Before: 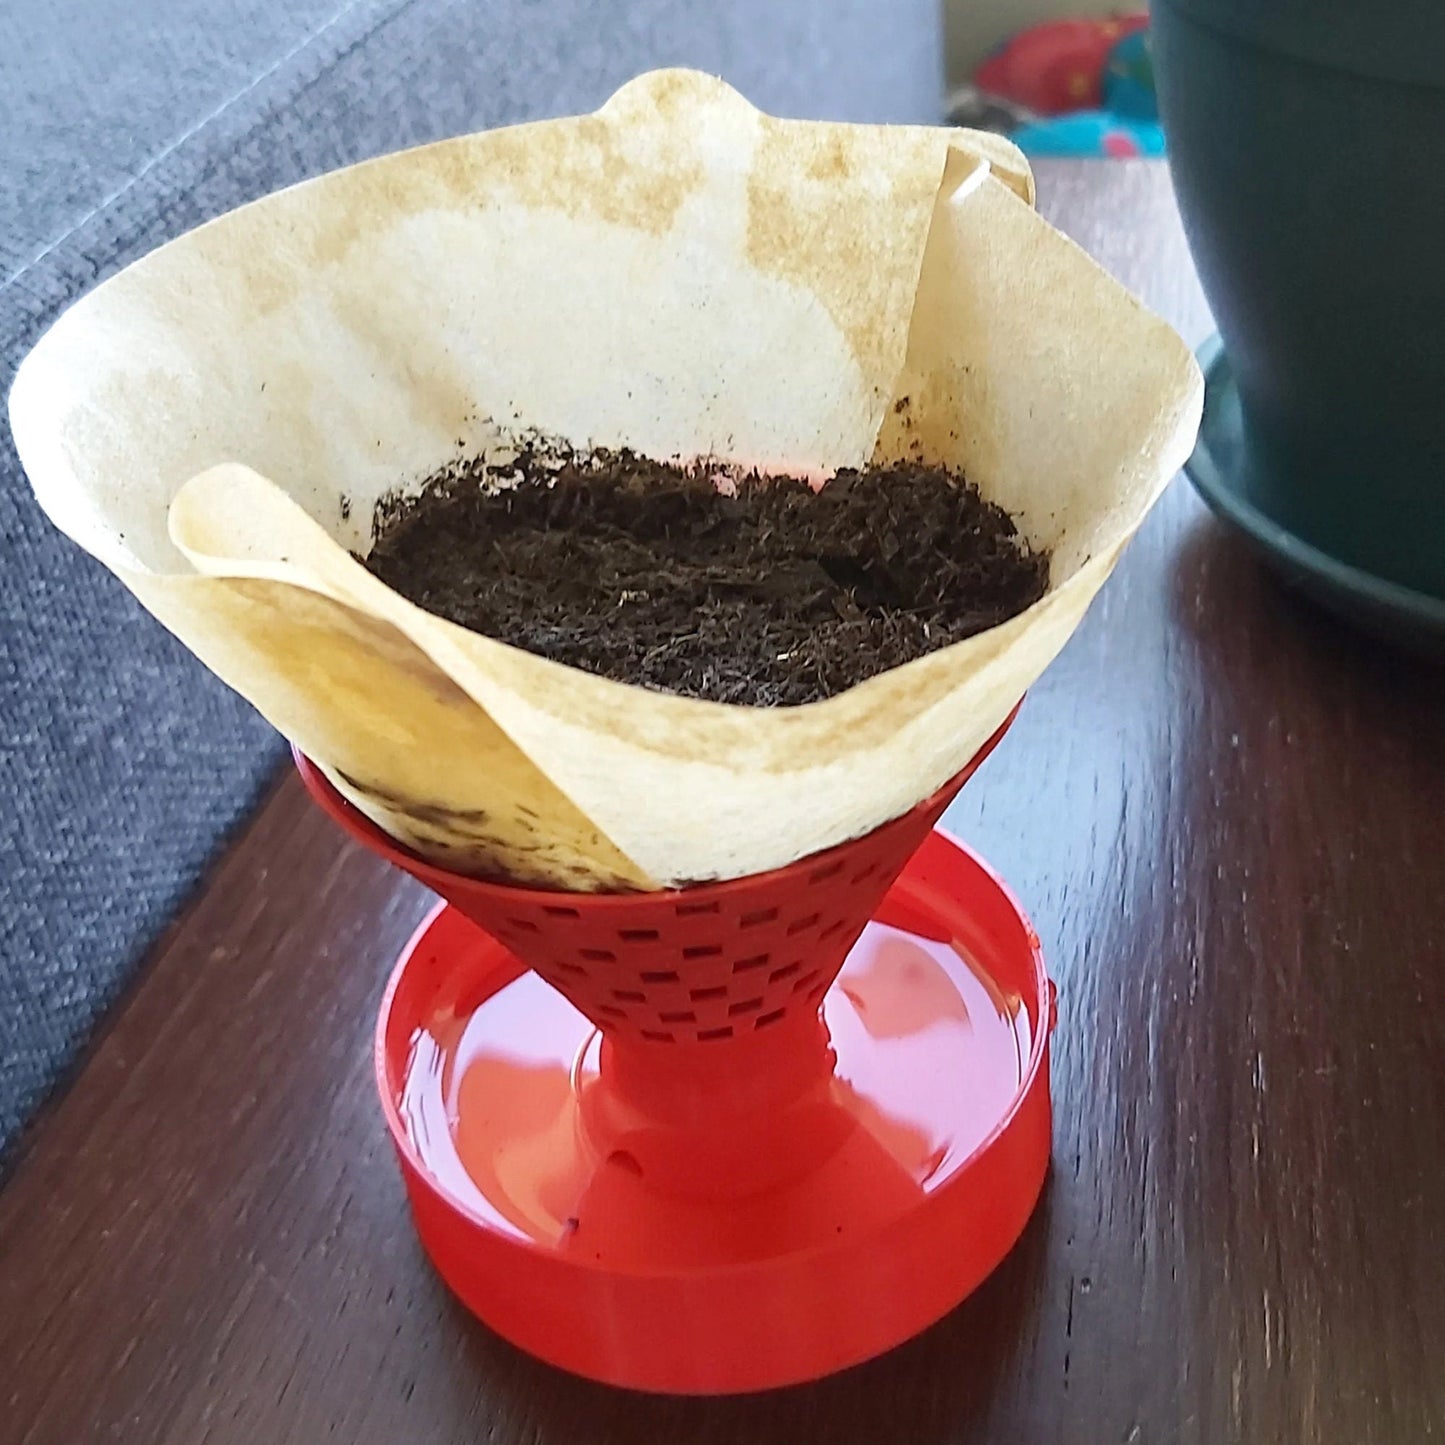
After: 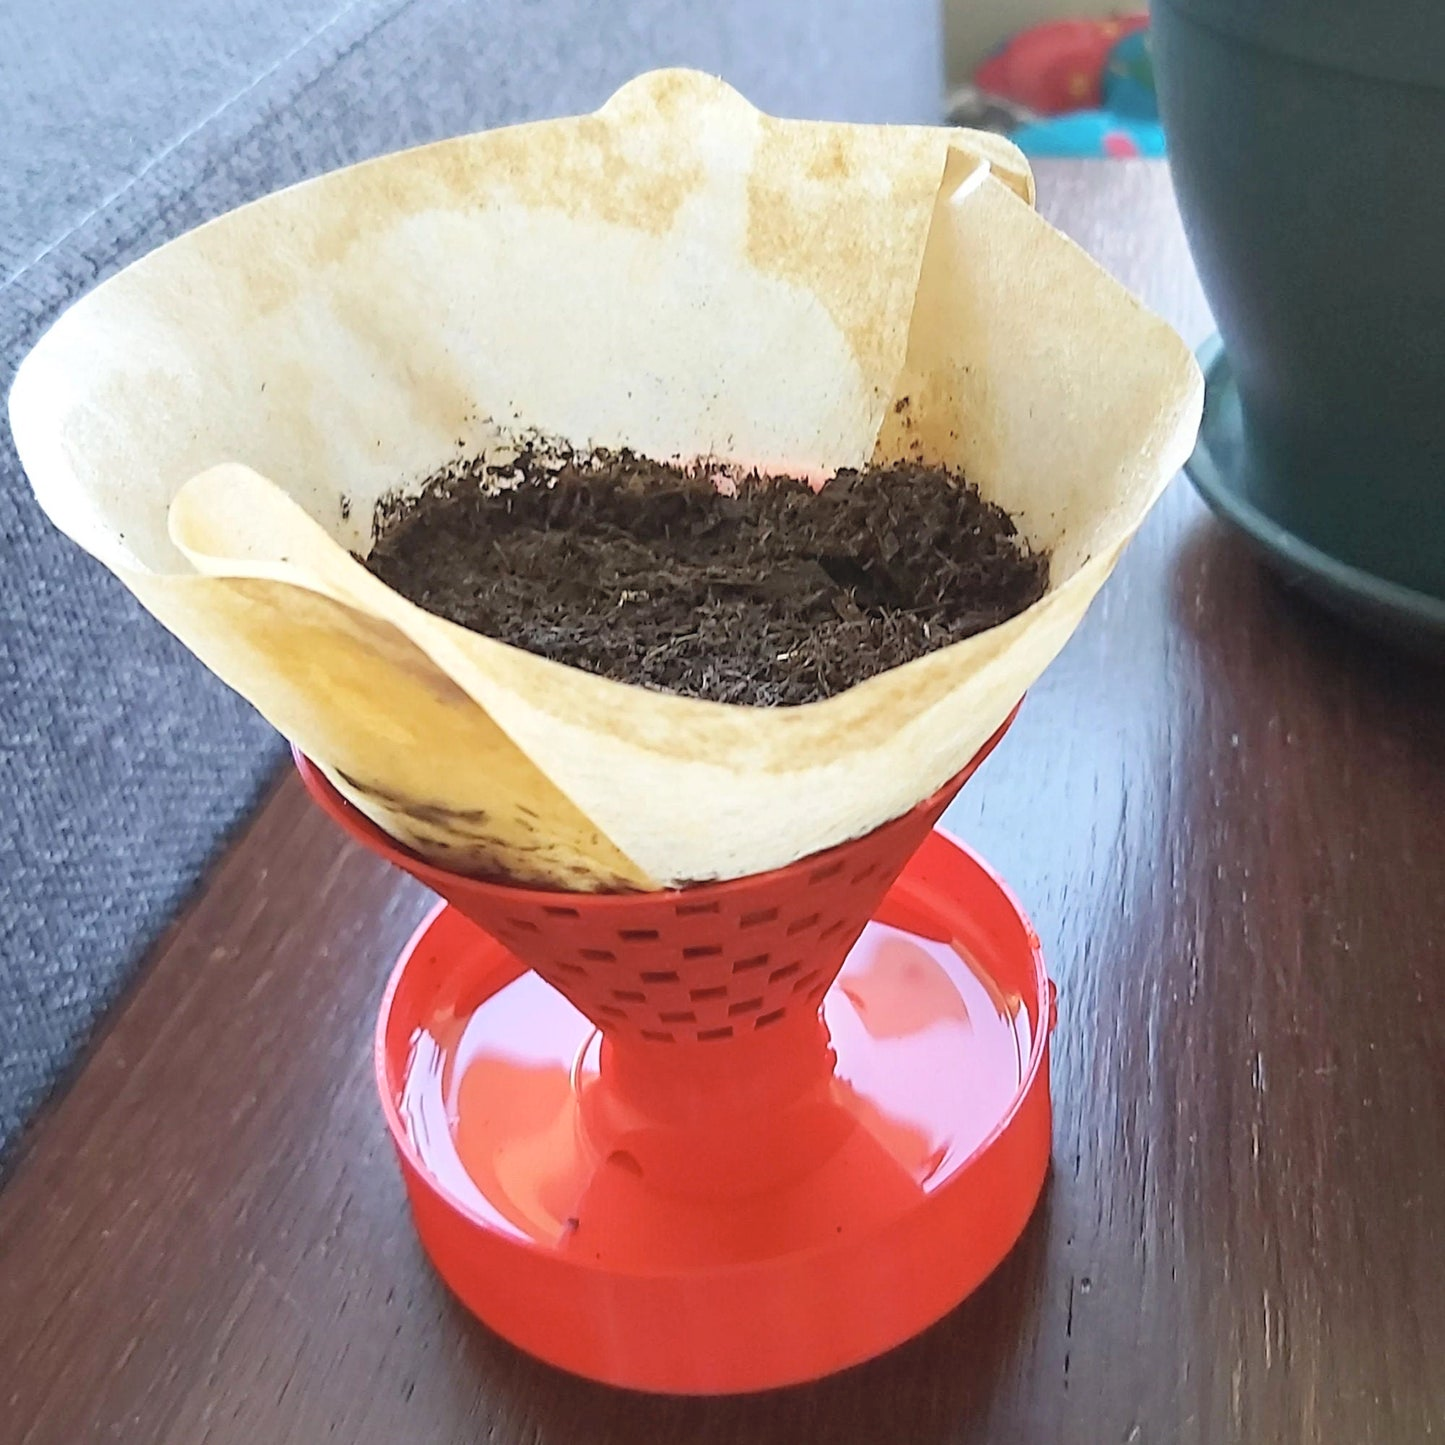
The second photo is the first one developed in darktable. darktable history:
contrast brightness saturation: brightness 0.148
